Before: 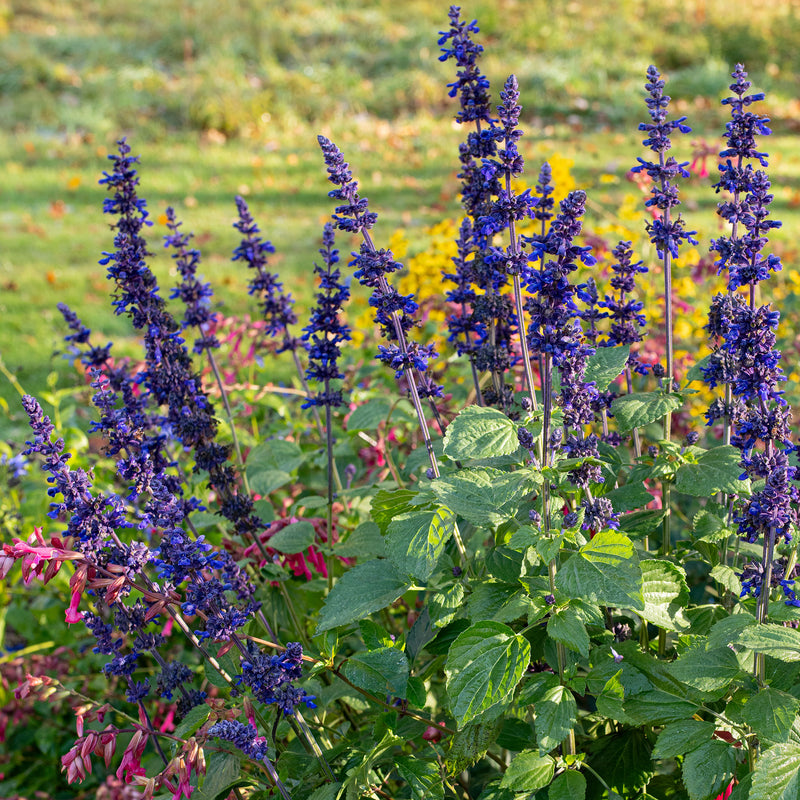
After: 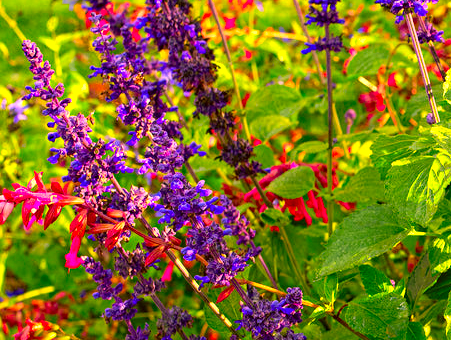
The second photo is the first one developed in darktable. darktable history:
crop: top 44.483%, right 43.593%, bottom 12.892%
exposure: exposure 0.669 EV, compensate highlight preservation false
color correction: highlights a* 10.44, highlights b* 30.04, shadows a* 2.73, shadows b* 17.51, saturation 1.72
haze removal: compatibility mode true, adaptive false
